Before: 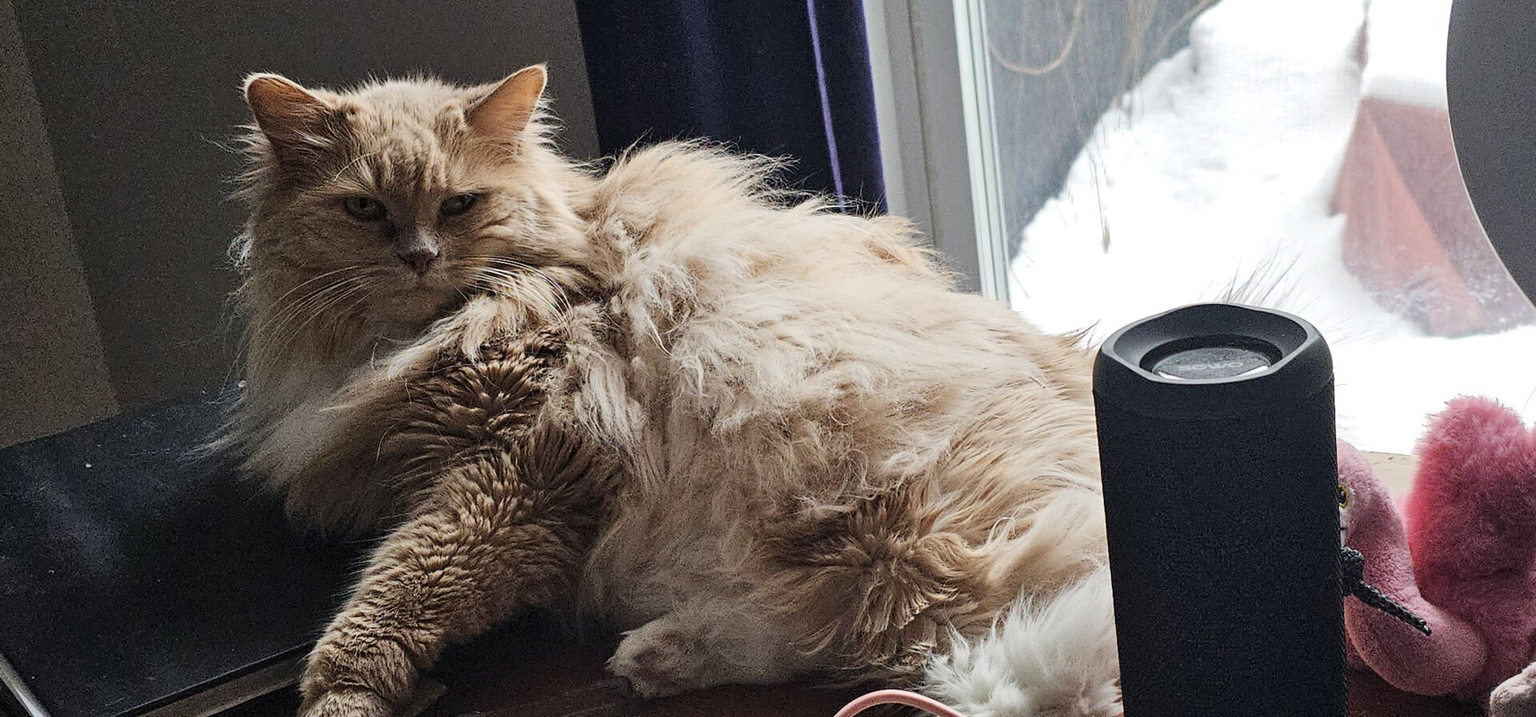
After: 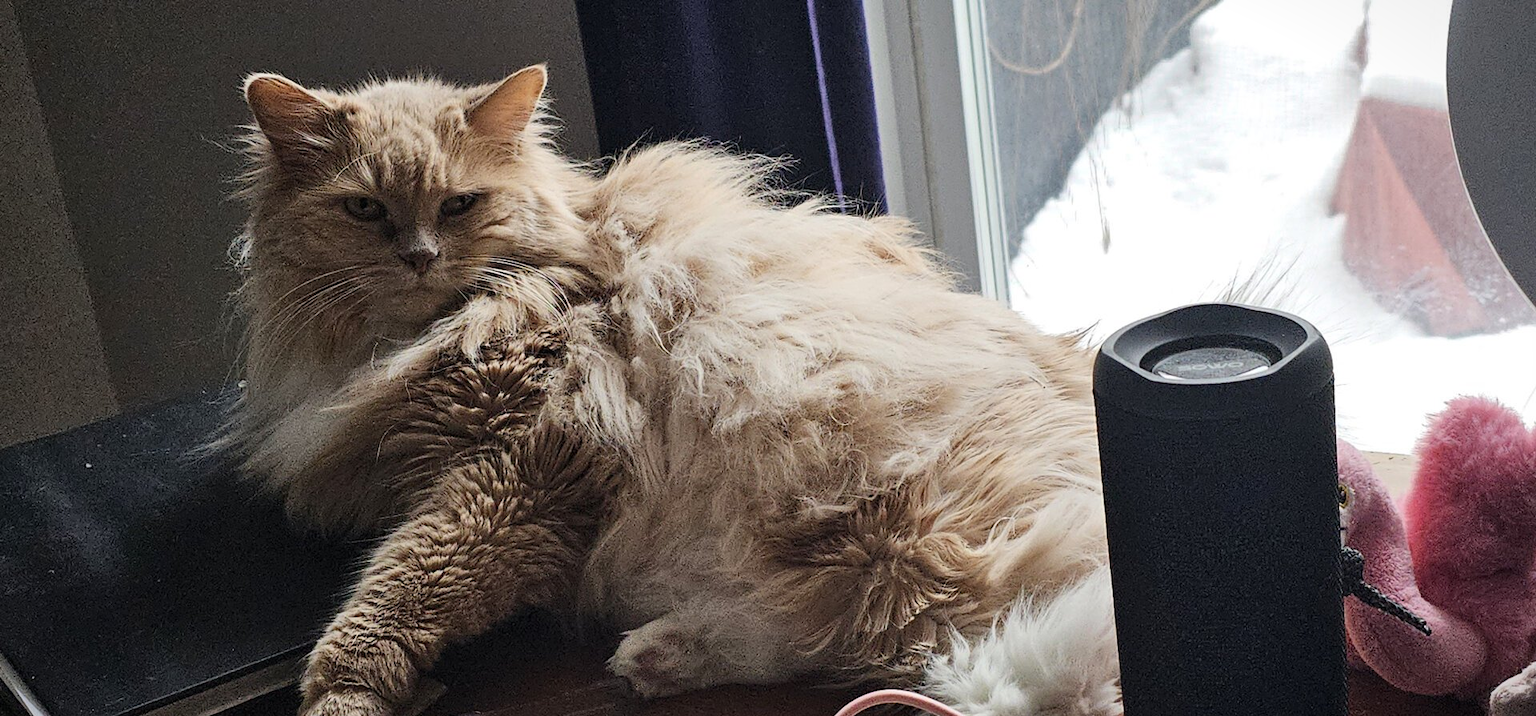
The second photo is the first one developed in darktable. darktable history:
vignetting: fall-off start 98.72%, fall-off radius 101%, brightness -0.585, saturation -0.119, width/height ratio 1.427
